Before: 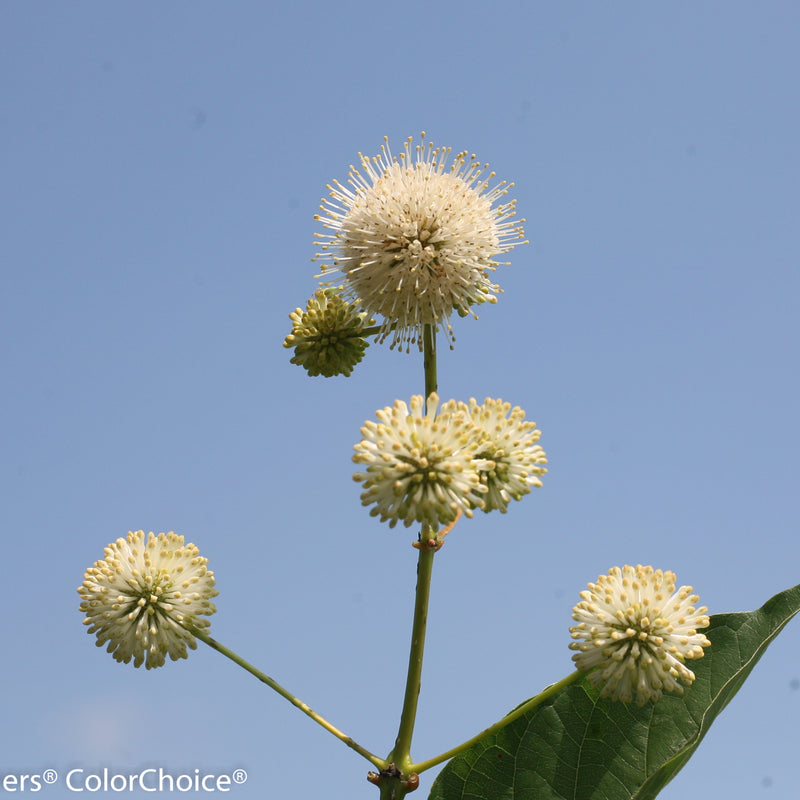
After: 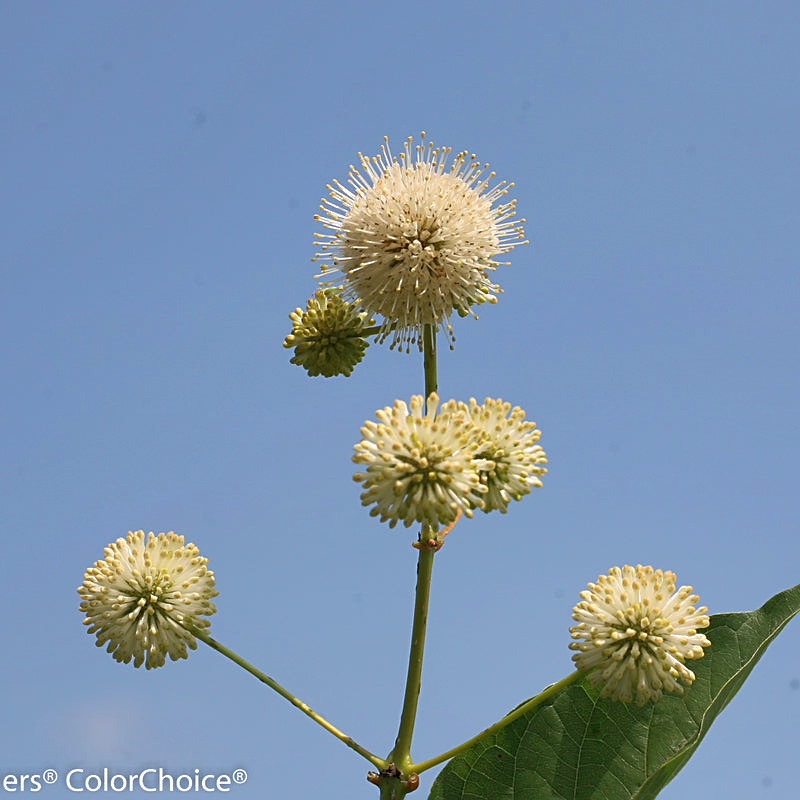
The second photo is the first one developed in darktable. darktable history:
sharpen: on, module defaults
exposure: black level correction 0.001, exposure 0.015 EV, compensate highlight preservation false
shadows and highlights: on, module defaults
velvia: strength 17.67%
